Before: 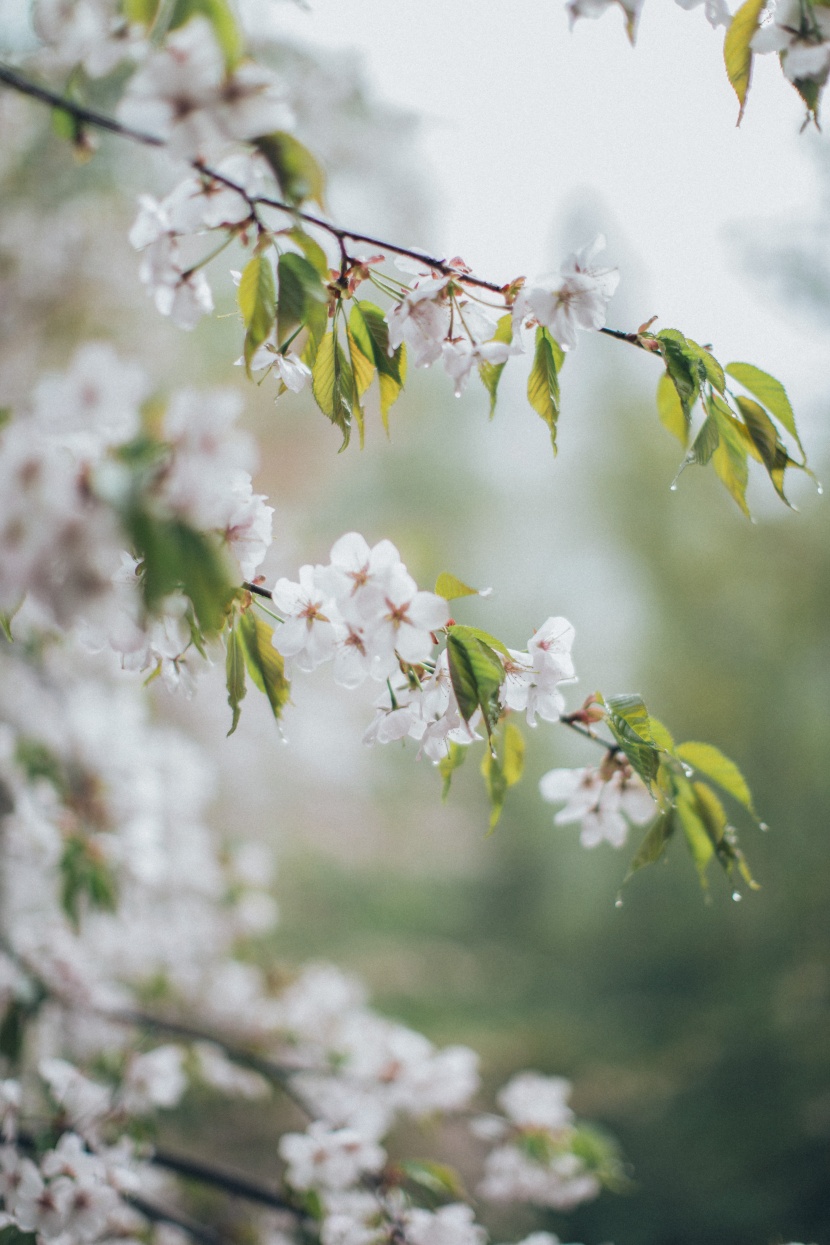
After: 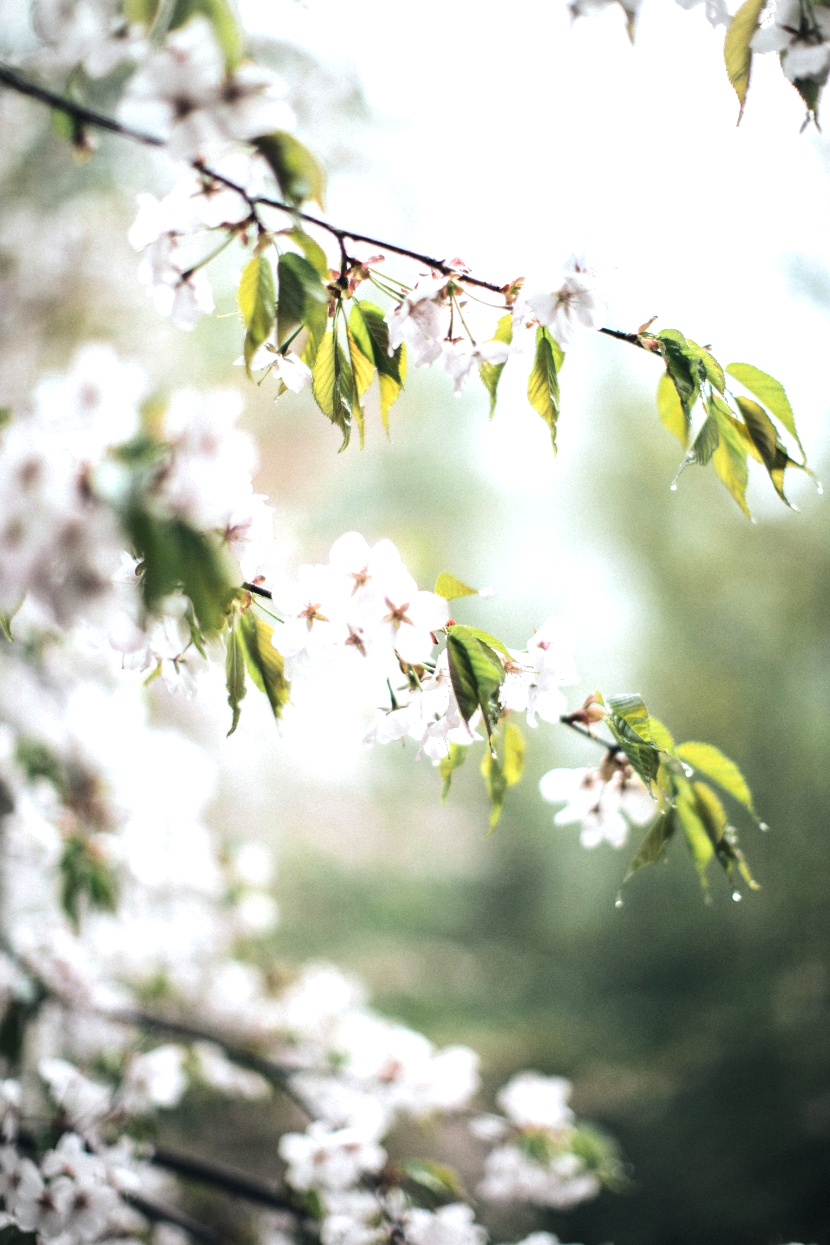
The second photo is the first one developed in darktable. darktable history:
tone equalizer: -8 EV -1.07 EV, -7 EV -0.987 EV, -6 EV -0.842 EV, -5 EV -0.604 EV, -3 EV 0.57 EV, -2 EV 0.838 EV, -1 EV 1 EV, +0 EV 1.08 EV, edges refinement/feathering 500, mask exposure compensation -1.57 EV, preserve details no
vignetting: fall-off radius 61.23%, center (-0.01, 0)
